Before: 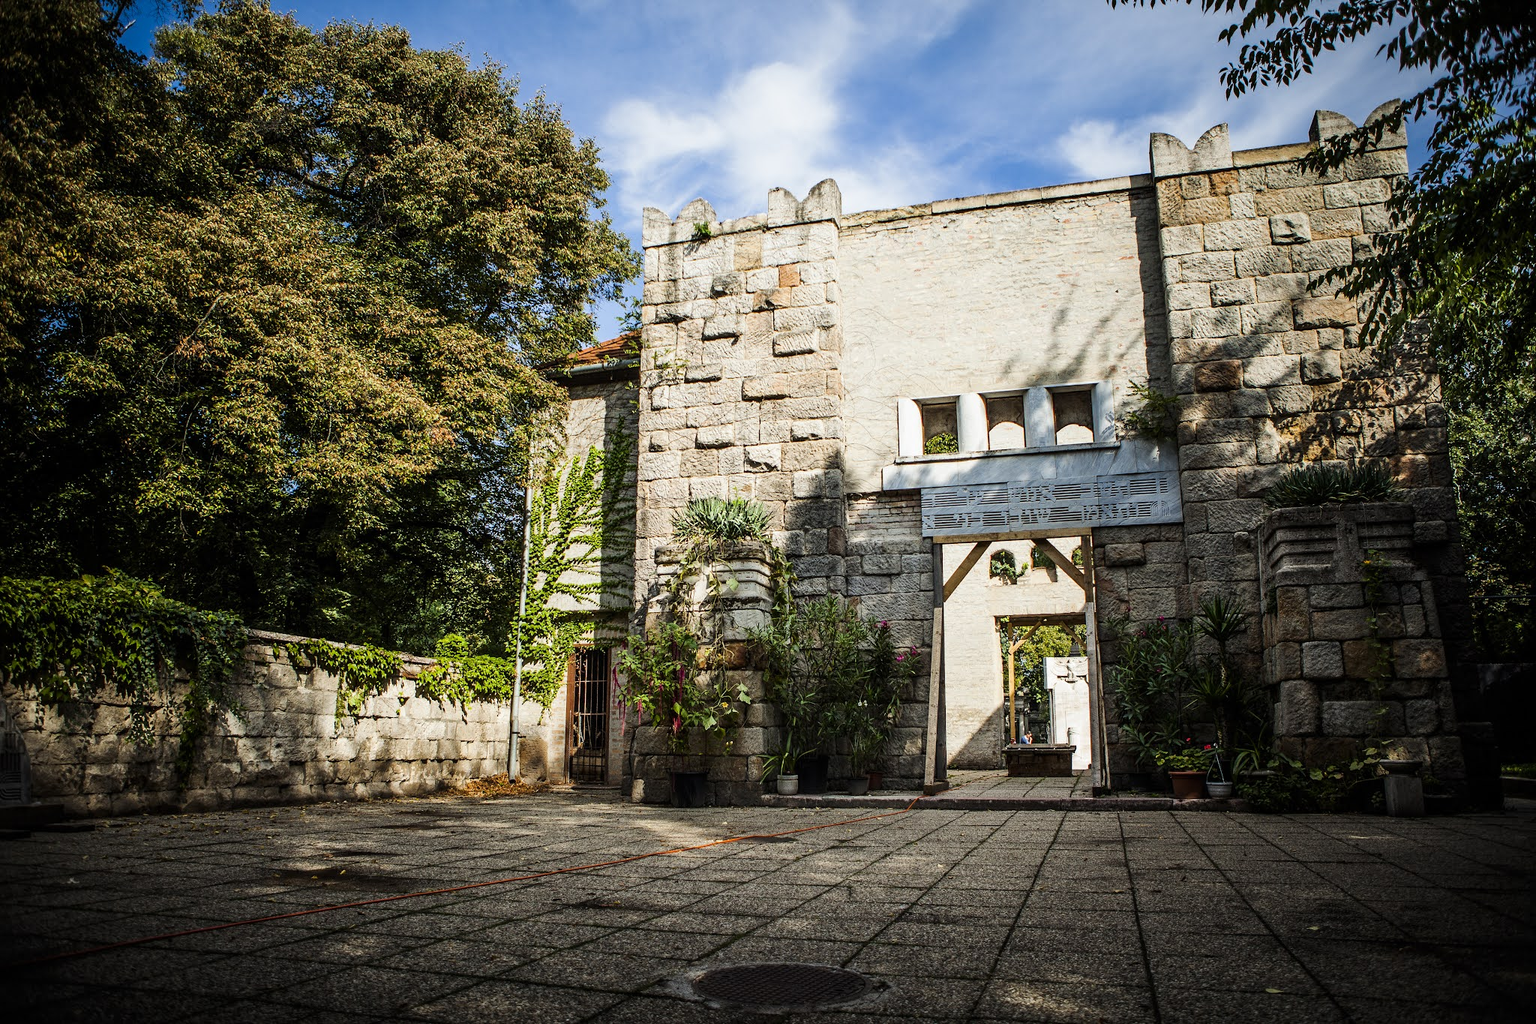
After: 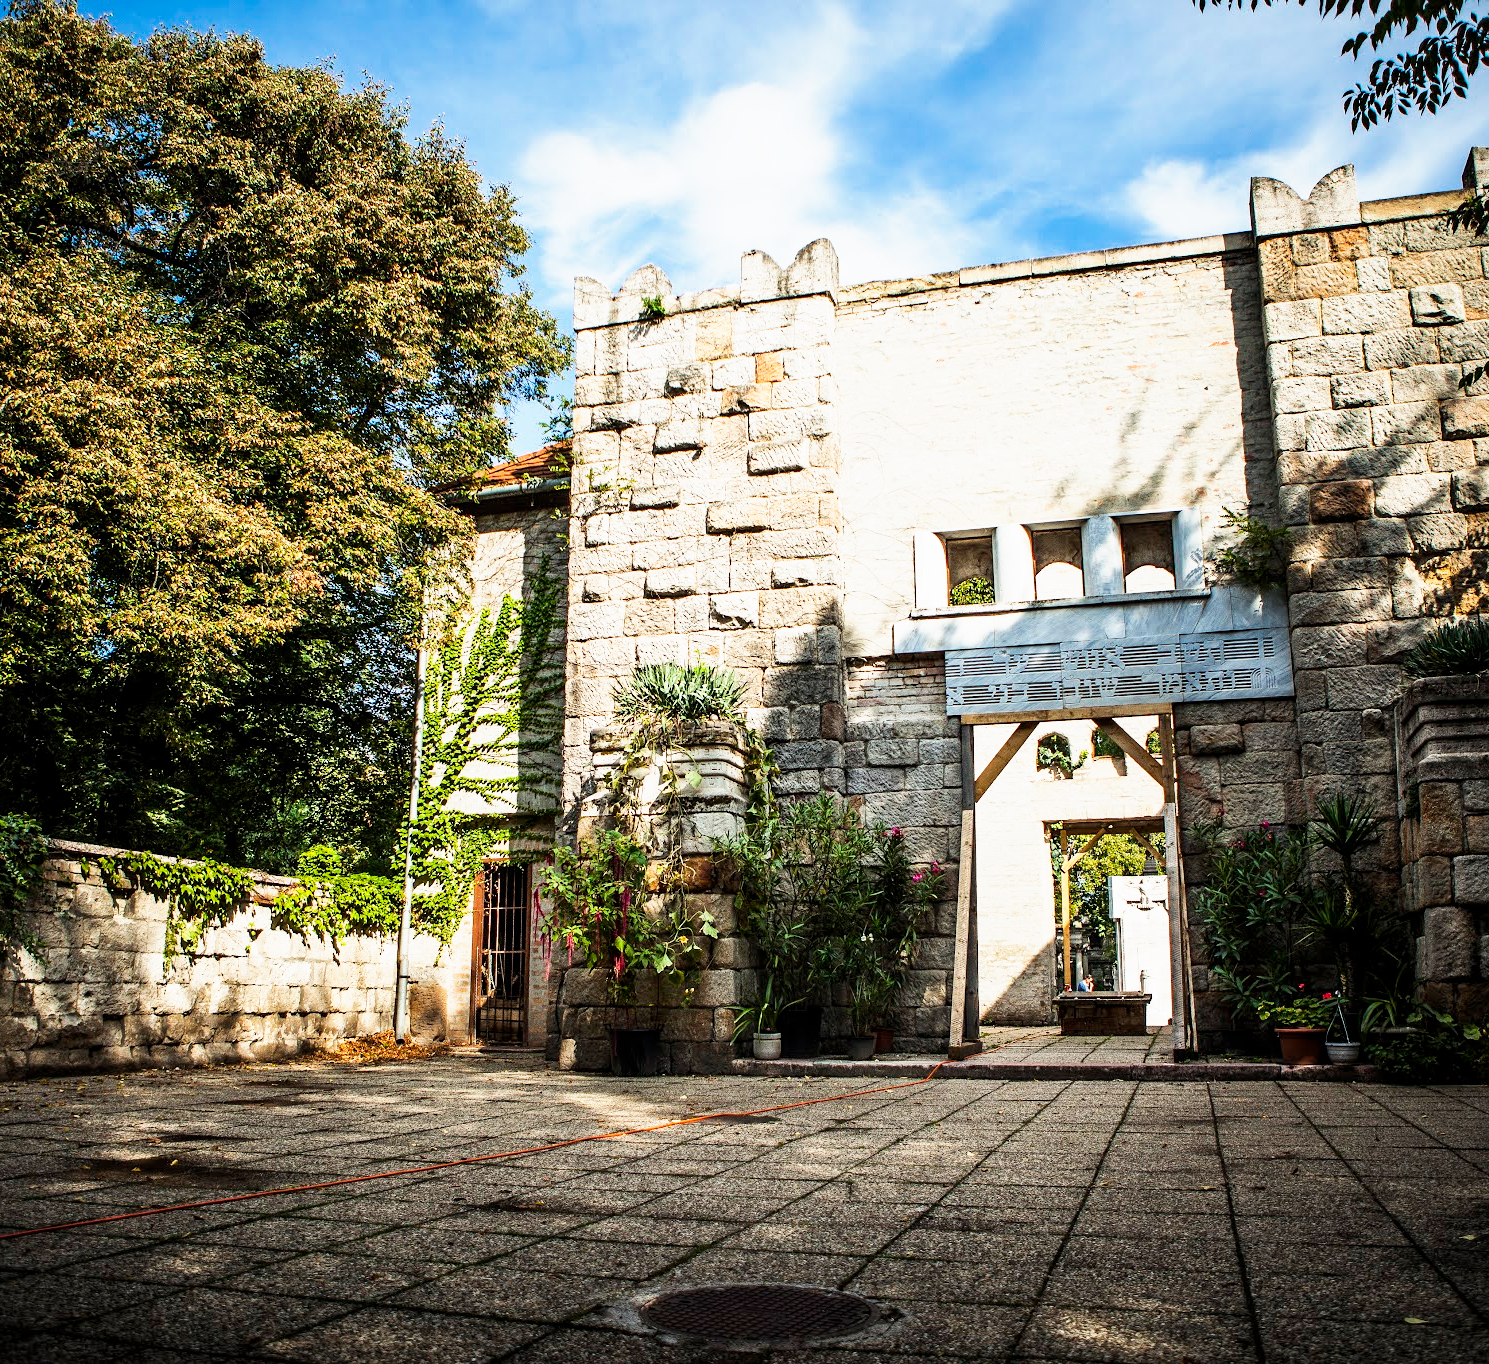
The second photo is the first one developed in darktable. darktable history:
crop: left 13.827%, right 13.42%
base curve: curves: ch0 [(0, 0) (0.557, 0.834) (1, 1)], preserve colors none
